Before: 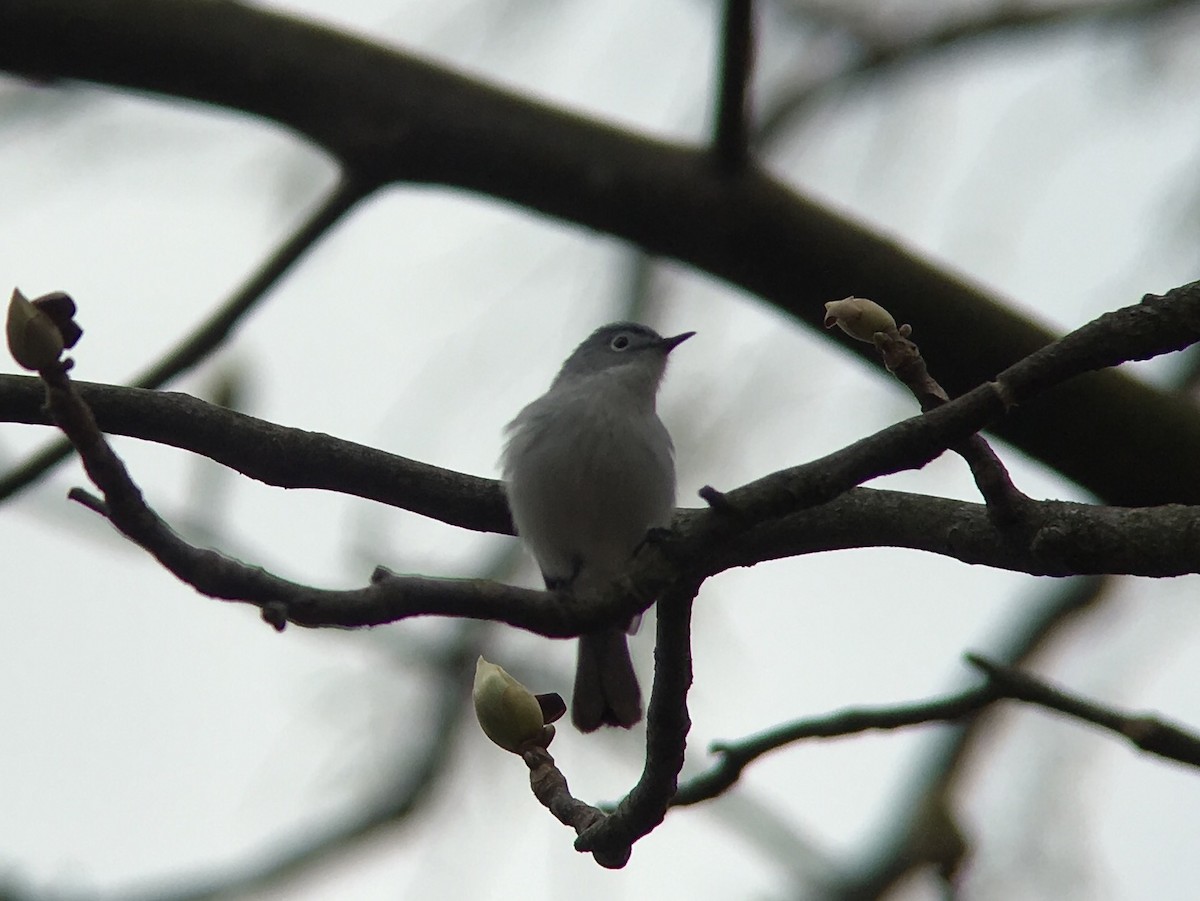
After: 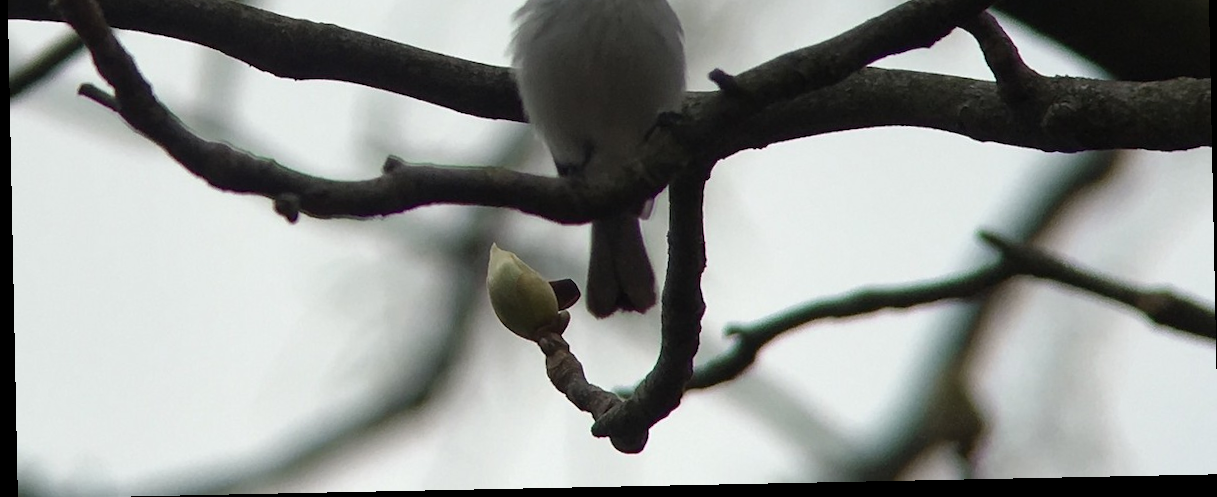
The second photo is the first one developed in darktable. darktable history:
crop and rotate: top 46.237%
rotate and perspective: rotation -1.17°, automatic cropping off
